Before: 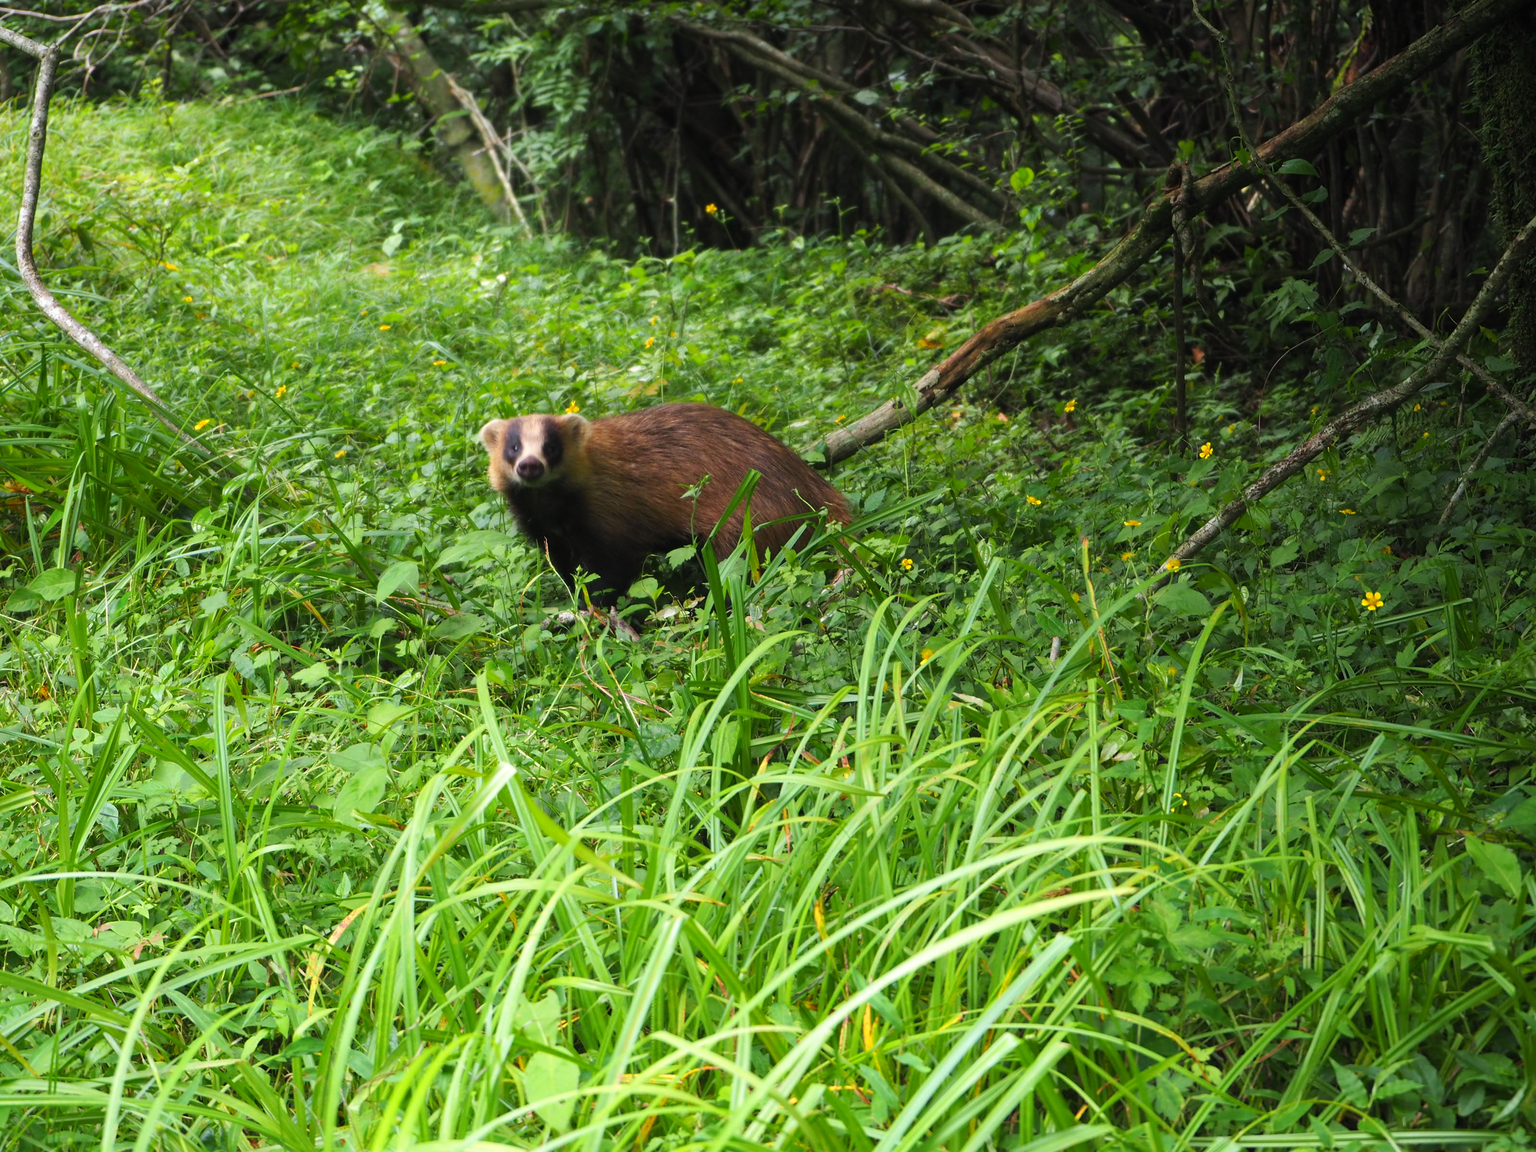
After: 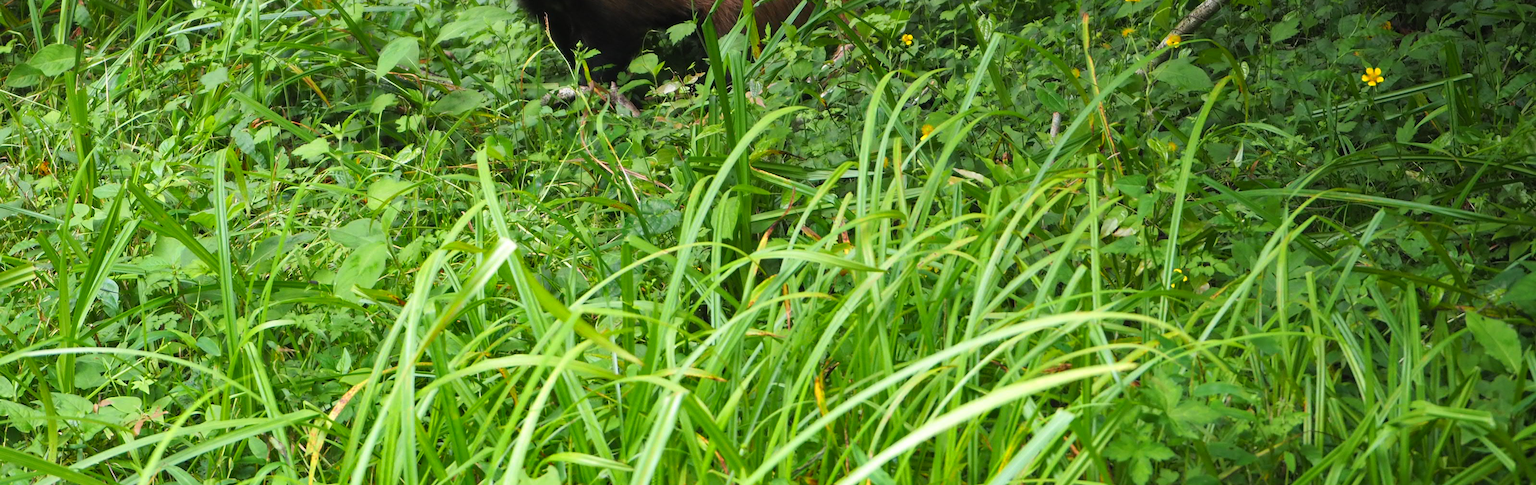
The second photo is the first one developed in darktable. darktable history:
crop: top 45.583%, bottom 12.287%
shadows and highlights: shadows 6.54, soften with gaussian
